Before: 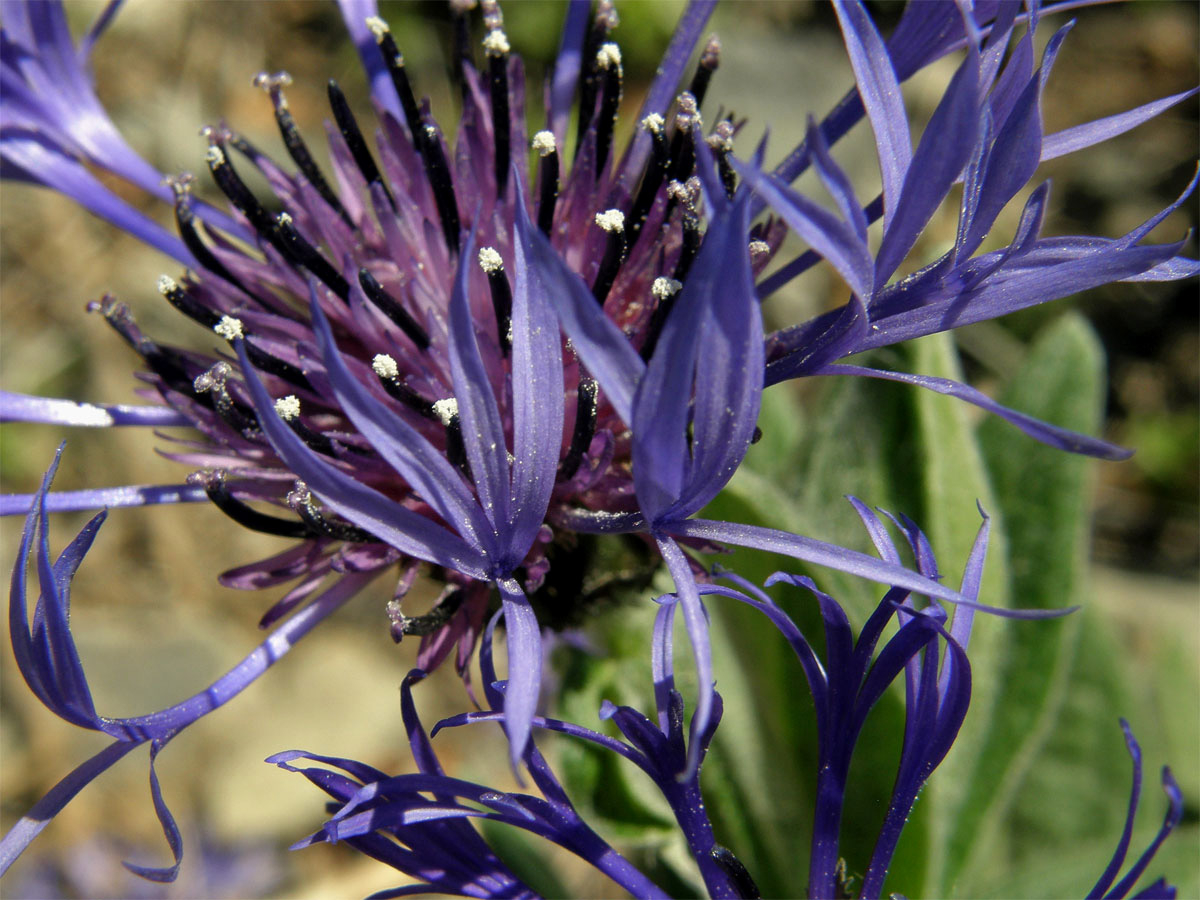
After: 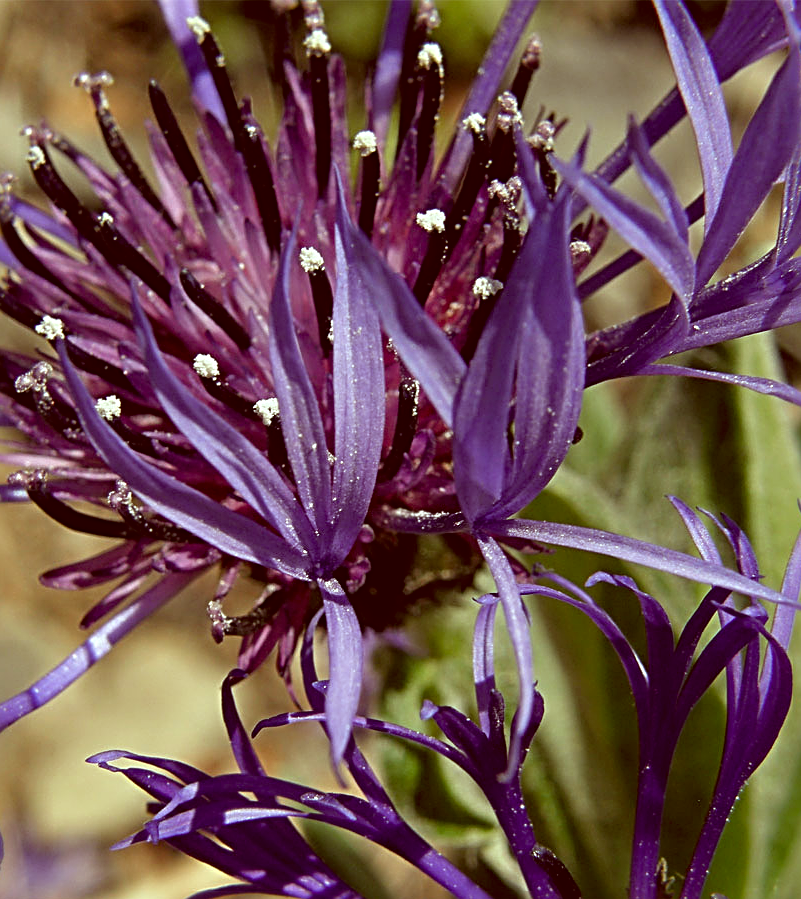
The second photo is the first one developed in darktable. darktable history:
sharpen: radius 3.035, amount 0.761
crop and rotate: left 14.954%, right 18.28%
color correction: highlights a* -7.23, highlights b* -0.2, shadows a* 20.16, shadows b* 11.87
shadows and highlights: shadows 20.99, highlights -36.52, soften with gaussian
